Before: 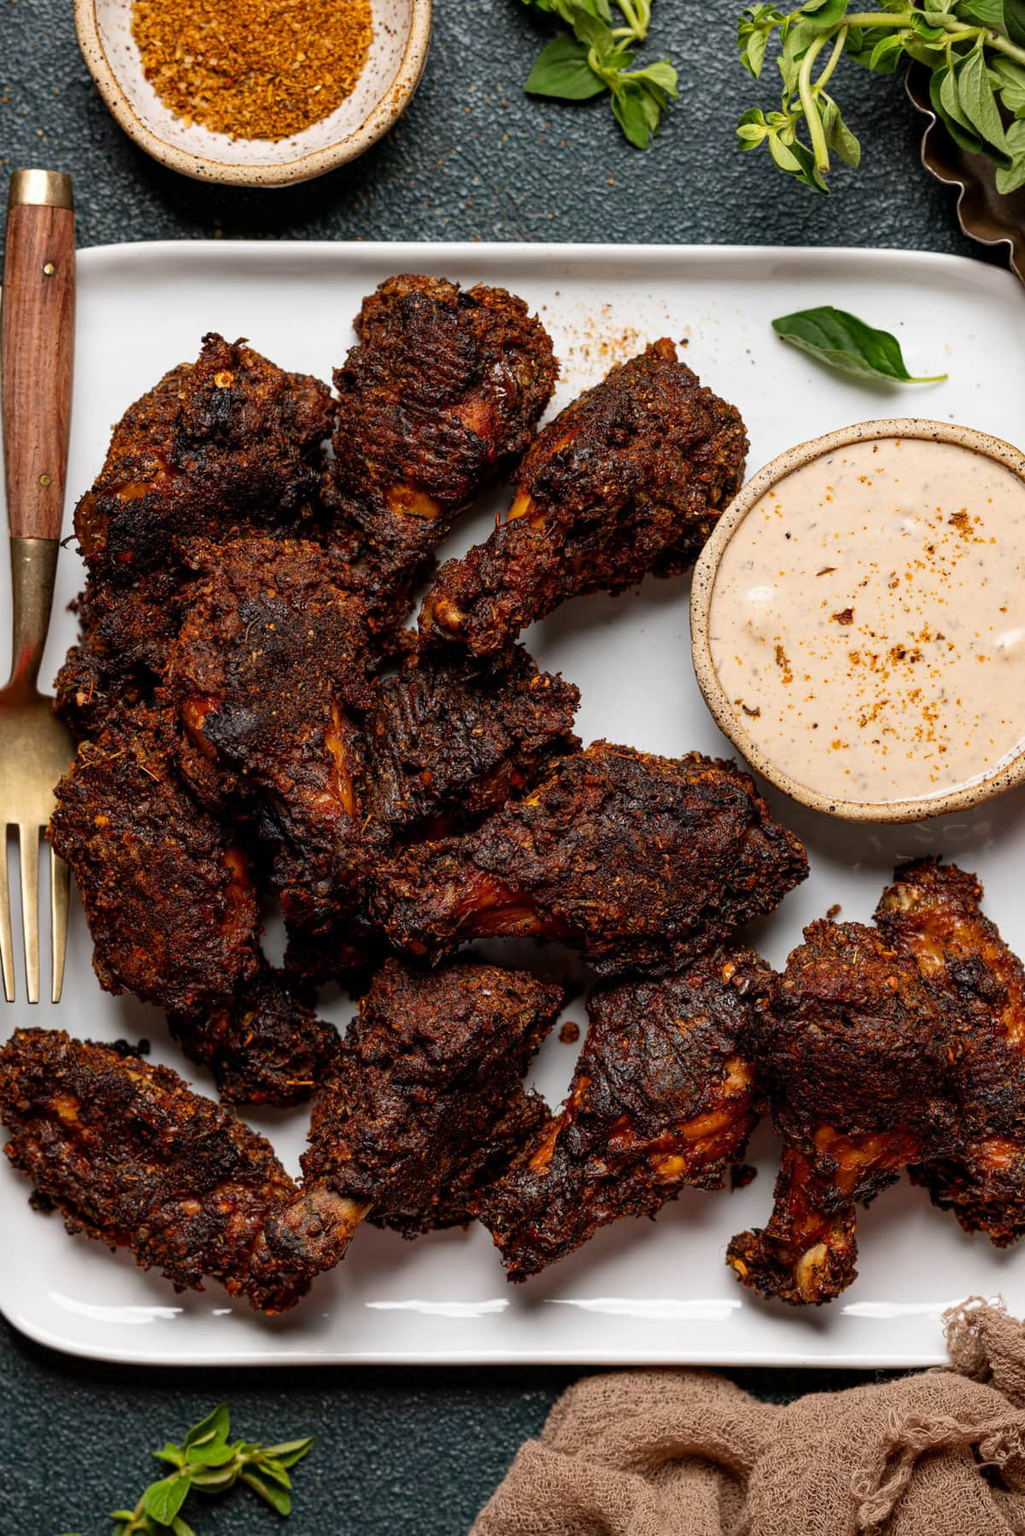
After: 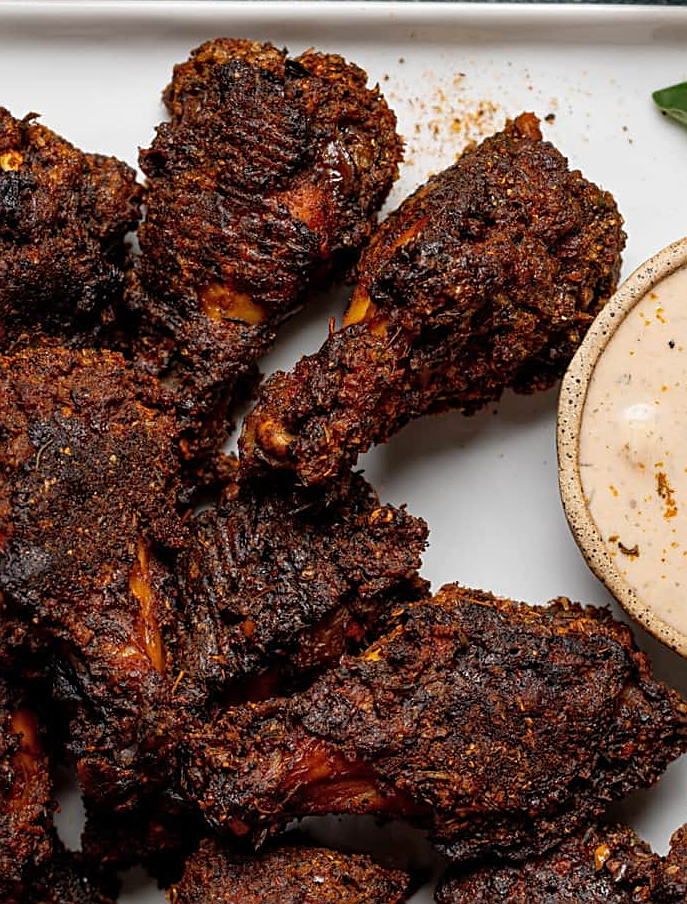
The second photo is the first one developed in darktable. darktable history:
sharpen: on, module defaults
crop: left 20.938%, top 15.751%, right 21.751%, bottom 33.948%
shadows and highlights: shadows 25.64, highlights -24.39
